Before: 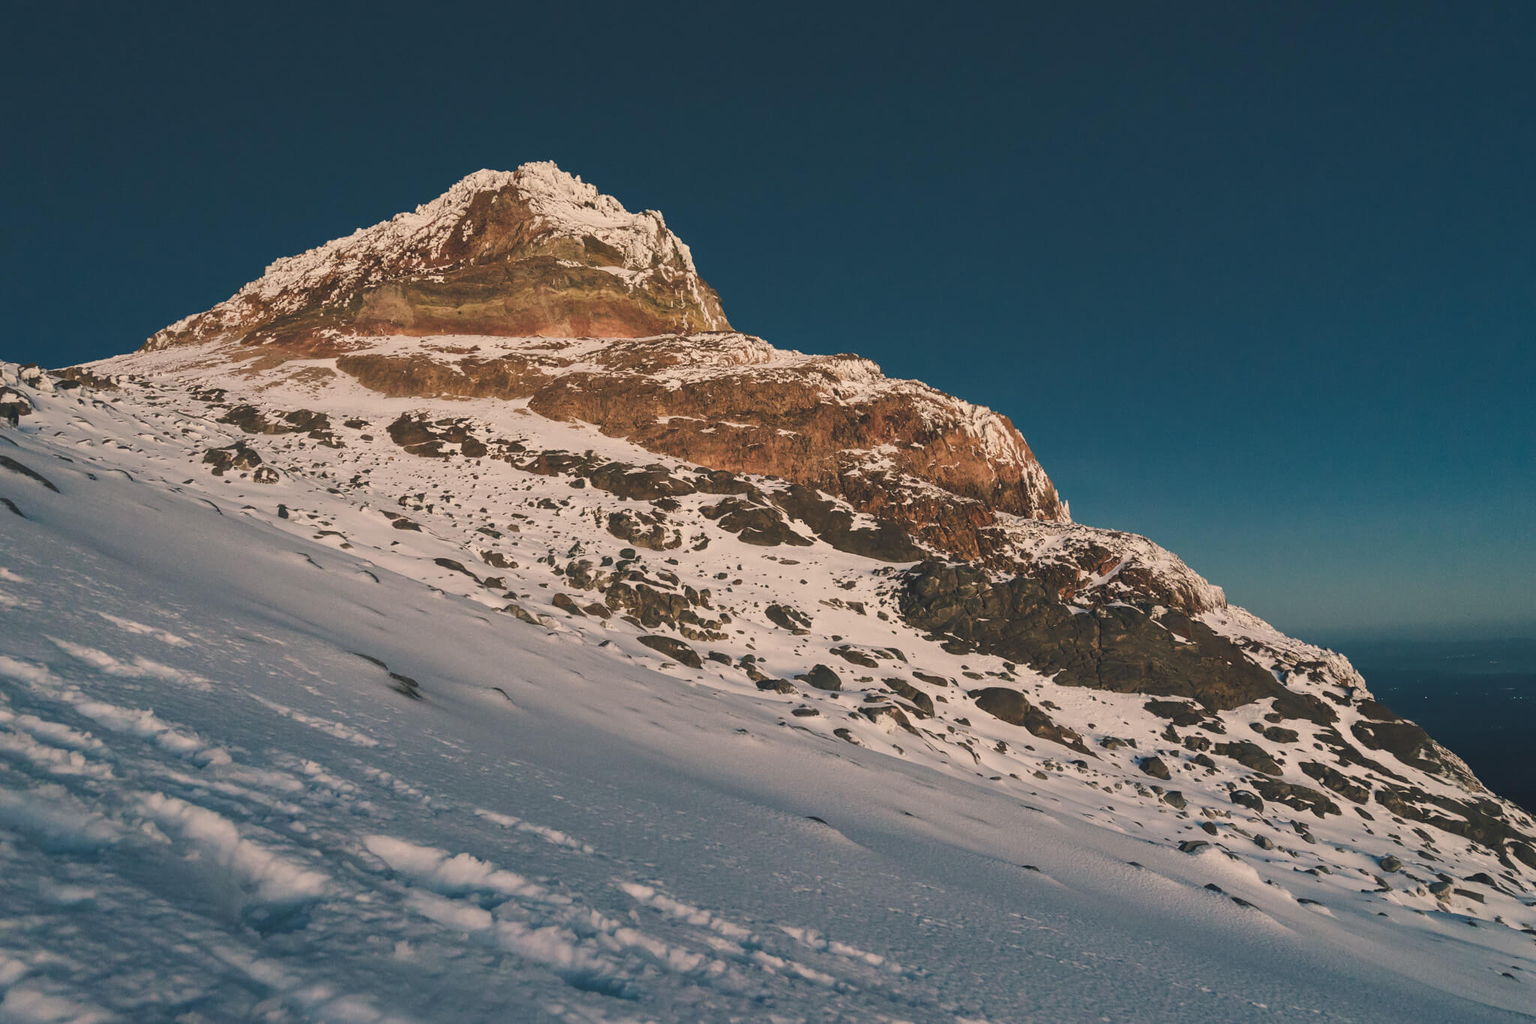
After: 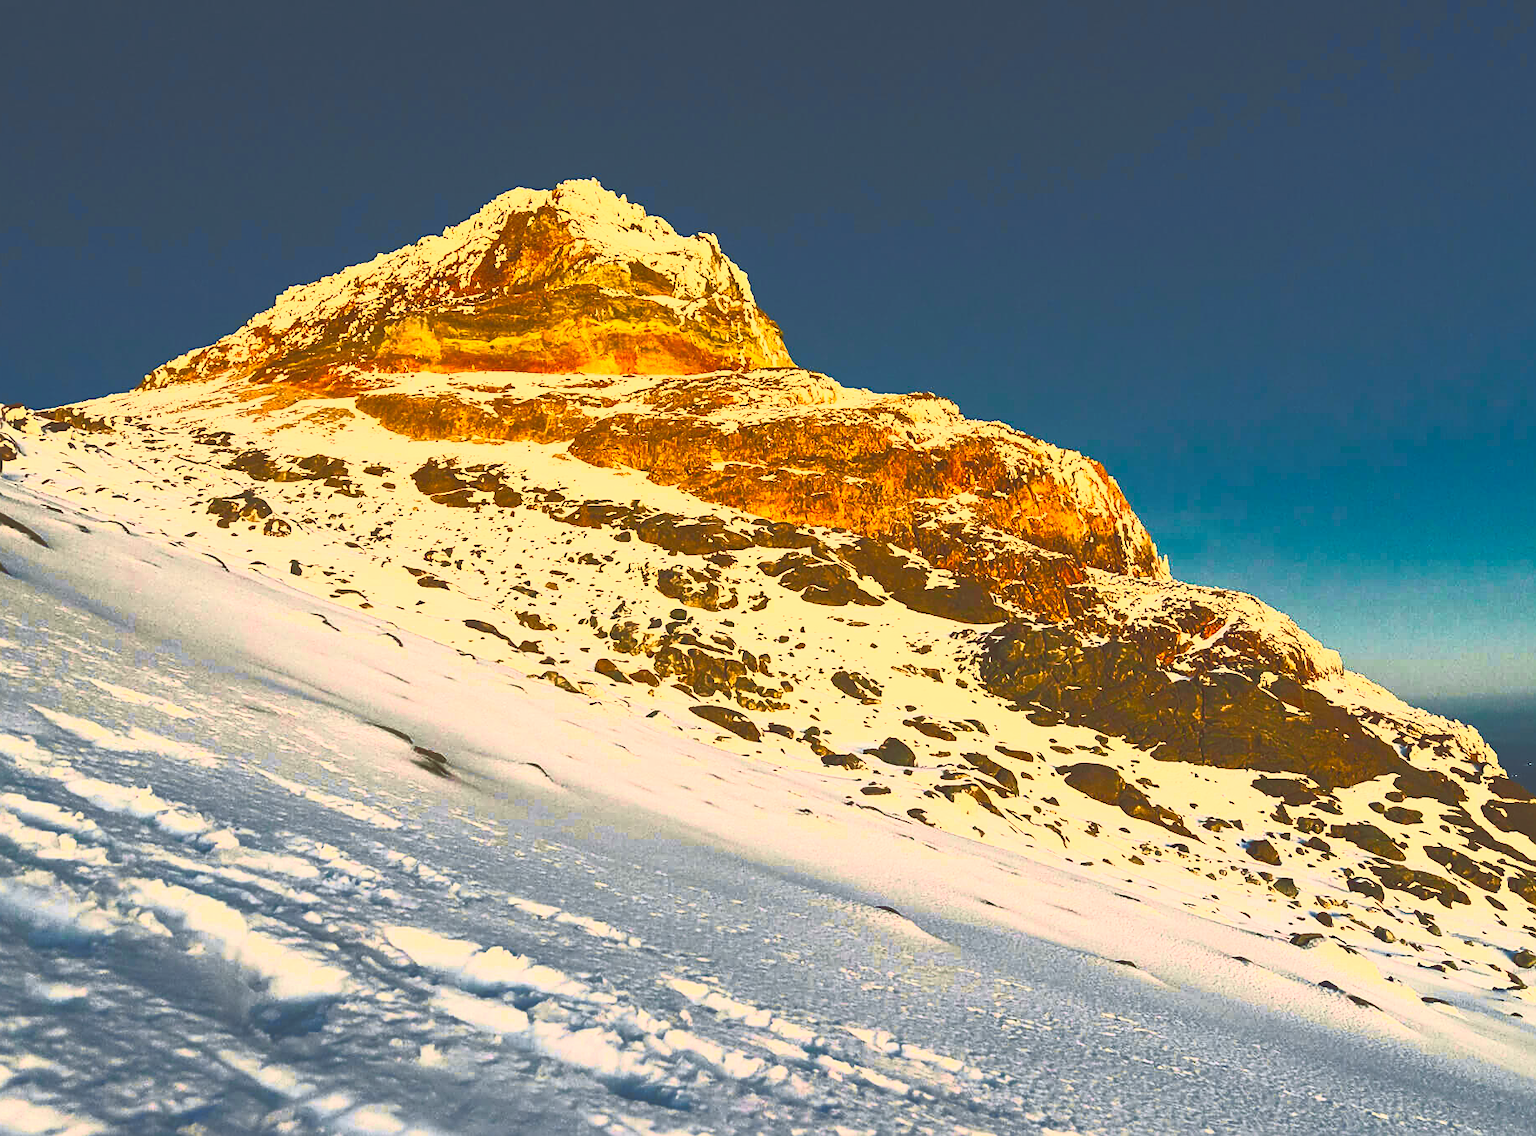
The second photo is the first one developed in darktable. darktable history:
color balance rgb: perceptual saturation grading › global saturation 25%, global vibrance 20%
white balance: red 0.98, blue 1.034
contrast brightness saturation: contrast 1, brightness 1, saturation 1
exposure: exposure 0.178 EV, compensate exposure bias true, compensate highlight preservation false
color balance: lift [1.005, 1.002, 0.998, 0.998], gamma [1, 1.021, 1.02, 0.979], gain [0.923, 1.066, 1.056, 0.934]
tone curve: curves: ch0 [(0, 0) (0.15, 0.17) (0.452, 0.437) (0.611, 0.588) (0.751, 0.749) (1, 1)]; ch1 [(0, 0) (0.325, 0.327) (0.412, 0.45) (0.453, 0.484) (0.5, 0.499) (0.541, 0.55) (0.617, 0.612) (0.695, 0.697) (1, 1)]; ch2 [(0, 0) (0.386, 0.397) (0.452, 0.459) (0.505, 0.498) (0.524, 0.547) (0.574, 0.566) (0.633, 0.641) (1, 1)], color space Lab, independent channels, preserve colors none
sharpen: on, module defaults
crop and rotate: left 1.088%, right 8.807%
